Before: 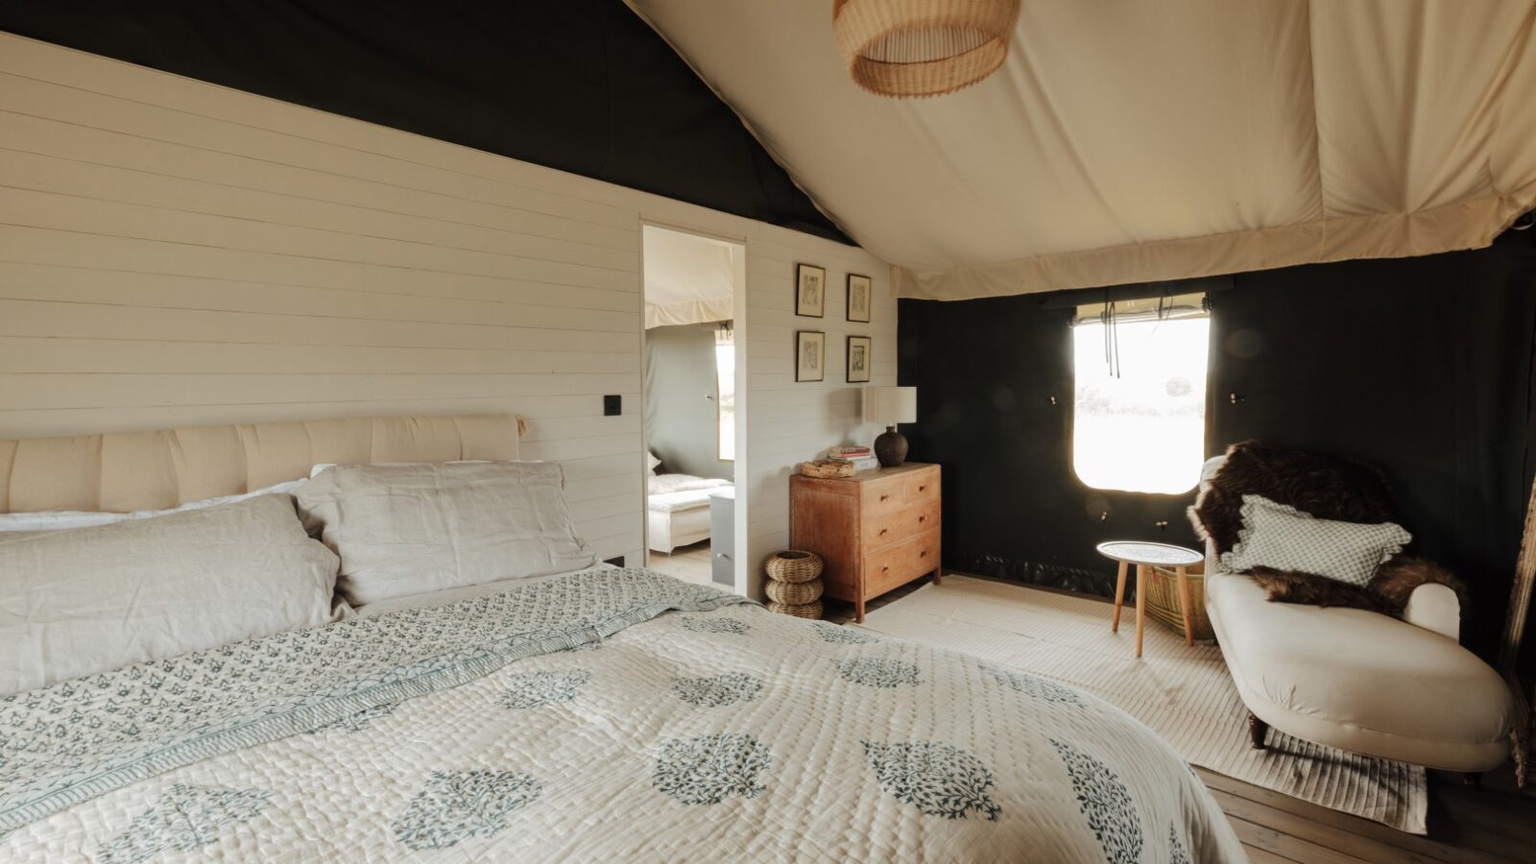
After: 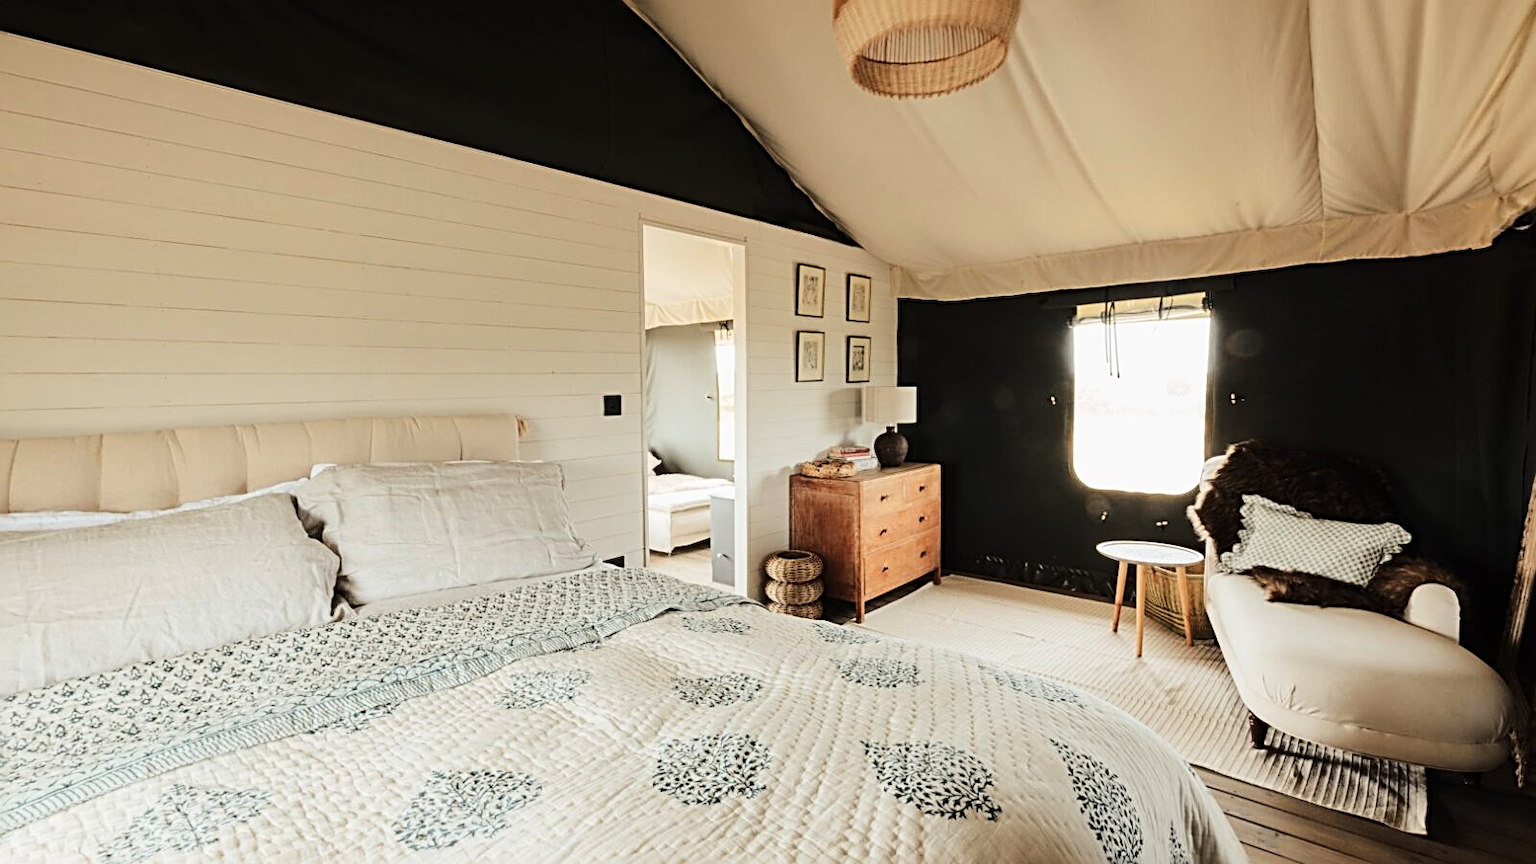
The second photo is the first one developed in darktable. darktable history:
sharpen: radius 2.845, amount 0.732
exposure: exposure -0.244 EV, compensate highlight preservation false
base curve: curves: ch0 [(0, 0) (0.028, 0.03) (0.121, 0.232) (0.46, 0.748) (0.859, 0.968) (1, 1)]
